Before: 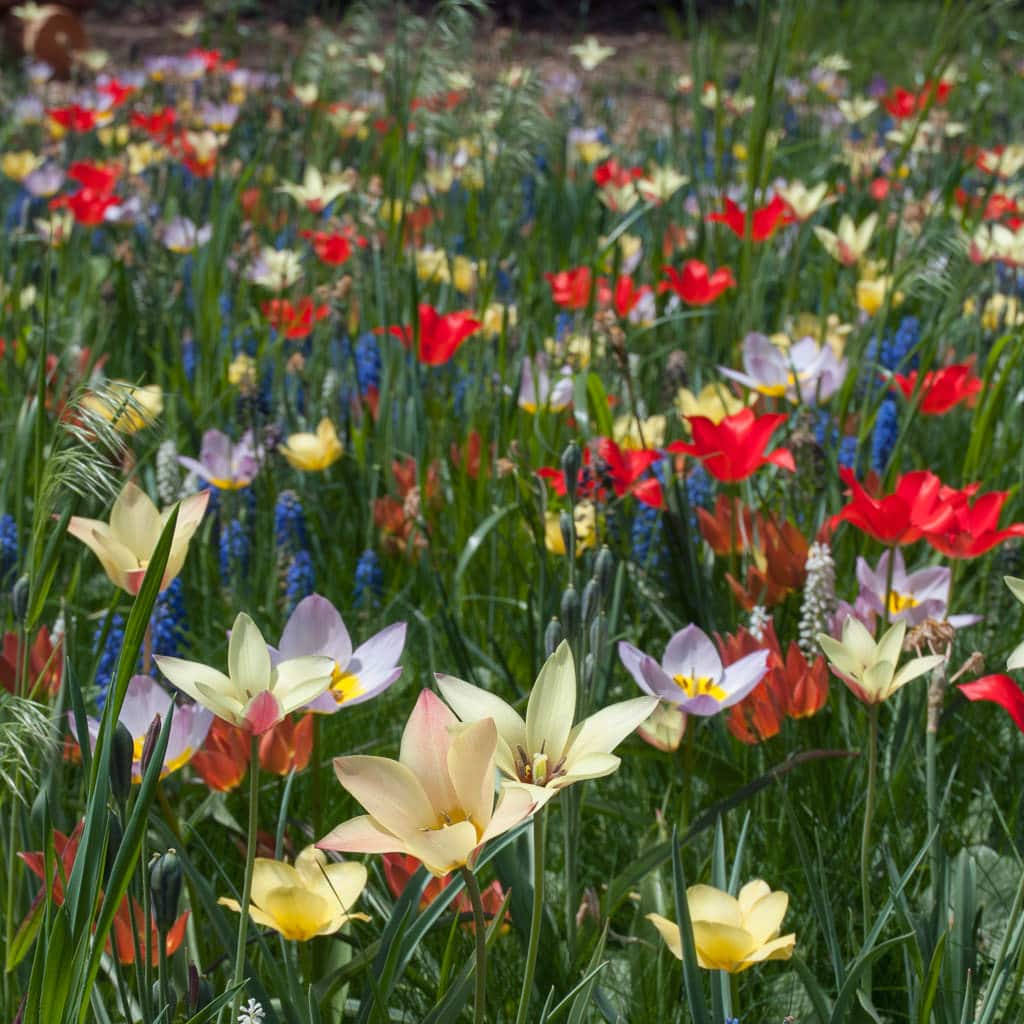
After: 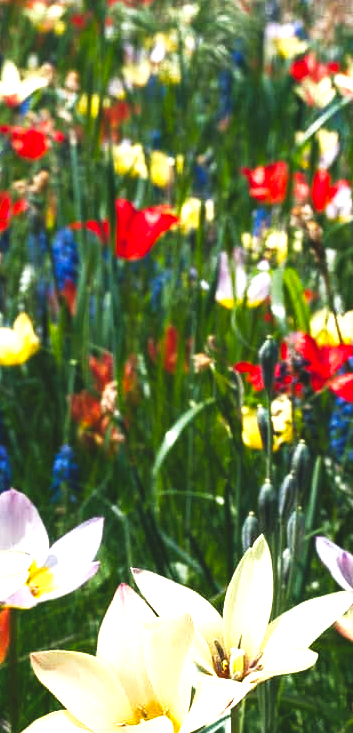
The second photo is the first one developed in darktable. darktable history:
color balance rgb: shadows lift › chroma 1.035%, shadows lift › hue 243.56°, highlights gain › chroma 1.091%, highlights gain › hue 70.92°, perceptual saturation grading › global saturation 27.59%, perceptual saturation grading › highlights -24.841%, perceptual saturation grading › shadows 25.583%, perceptual brilliance grading › highlights 3.258%, perceptual brilliance grading › mid-tones -17.18%, perceptual brilliance grading › shadows -40.668%, global vibrance 20%
base curve: curves: ch0 [(0, 0) (0.007, 0.004) (0.027, 0.03) (0.046, 0.07) (0.207, 0.54) (0.442, 0.872) (0.673, 0.972) (1, 1)], preserve colors none
levels: levels [0.062, 0.494, 0.925]
exposure: black level correction -0.042, exposure 0.059 EV, compensate exposure bias true, compensate highlight preservation false
crop and rotate: left 29.604%, top 10.325%, right 35.903%, bottom 18.049%
